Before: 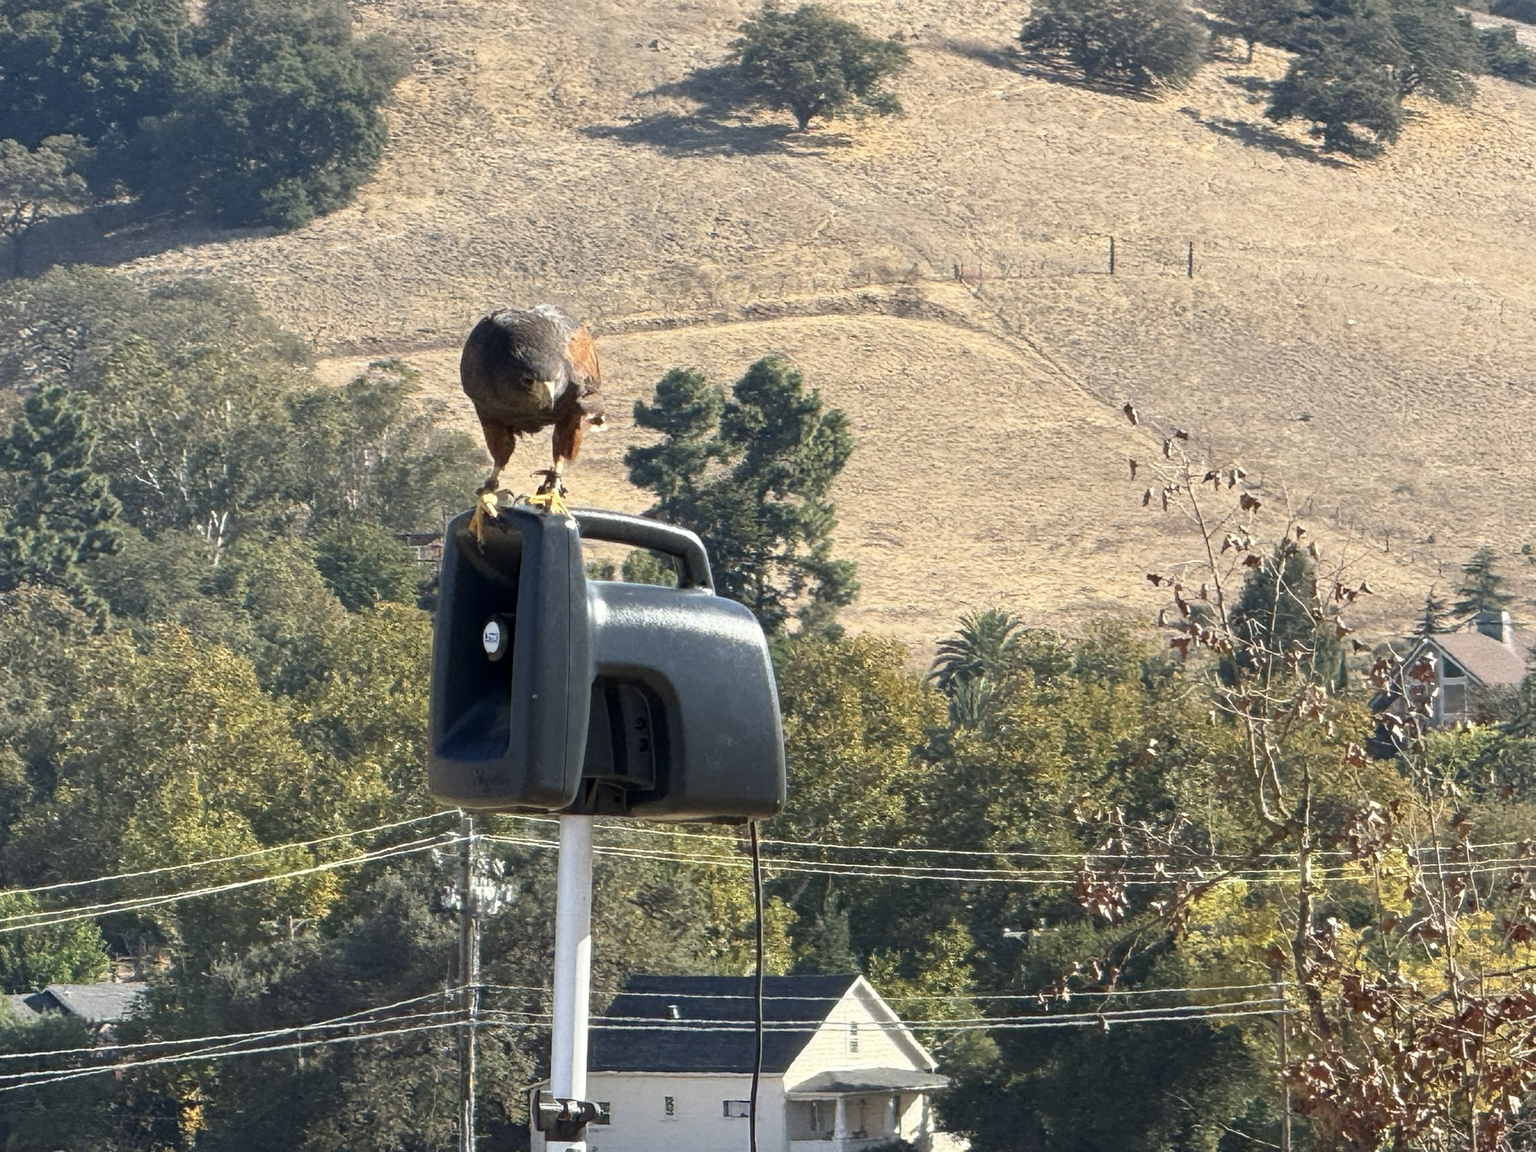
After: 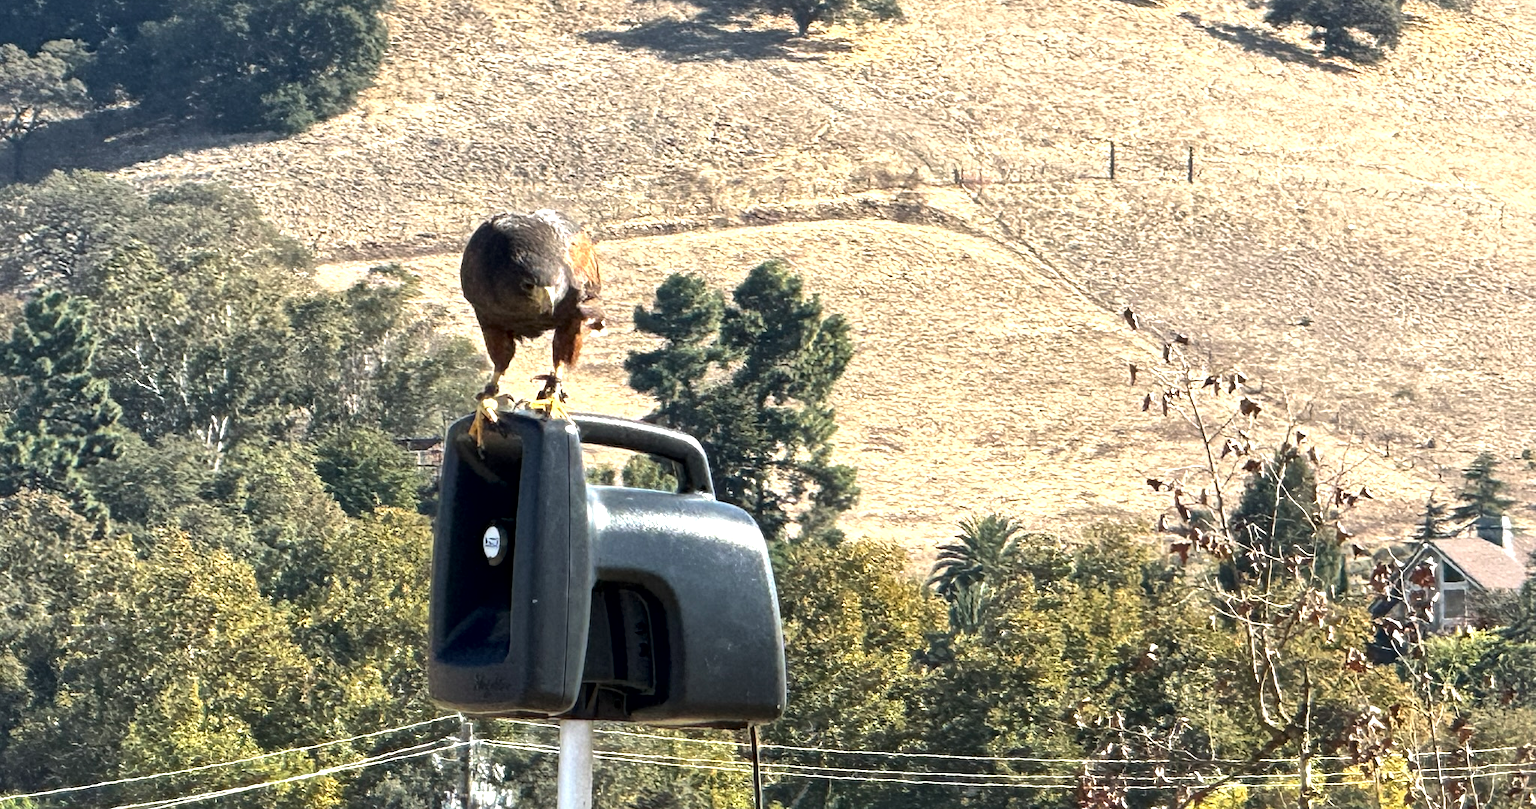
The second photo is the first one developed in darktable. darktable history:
crop and rotate: top 8.283%, bottom 21.458%
color balance rgb: perceptual saturation grading › global saturation 0.504%, perceptual brilliance grading › global brilliance -5.611%, perceptual brilliance grading › highlights 24.226%, perceptual brilliance grading › mid-tones 6.956%, perceptual brilliance grading › shadows -5.091%
local contrast: mode bilateral grid, contrast 21, coarseness 49, detail 159%, midtone range 0.2
